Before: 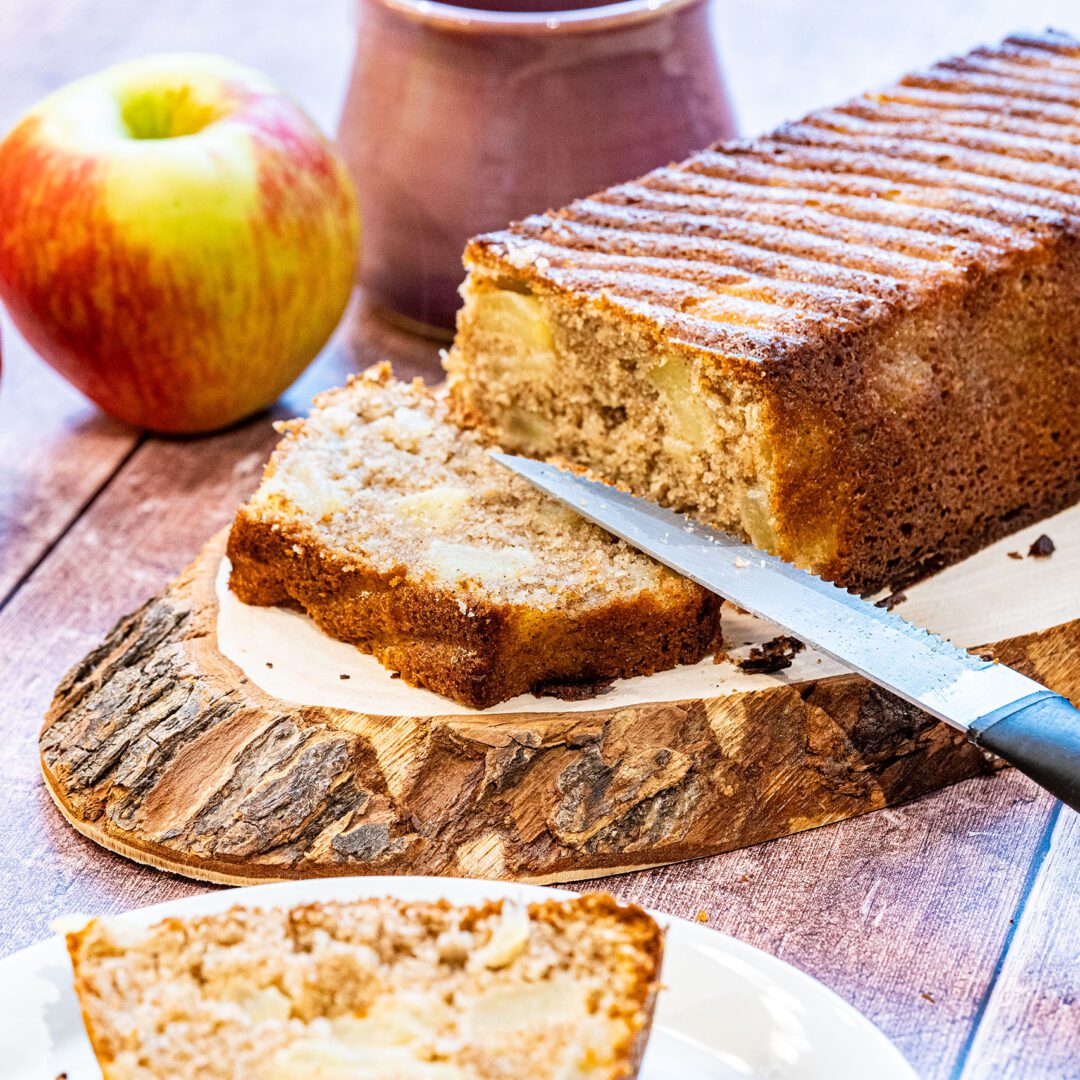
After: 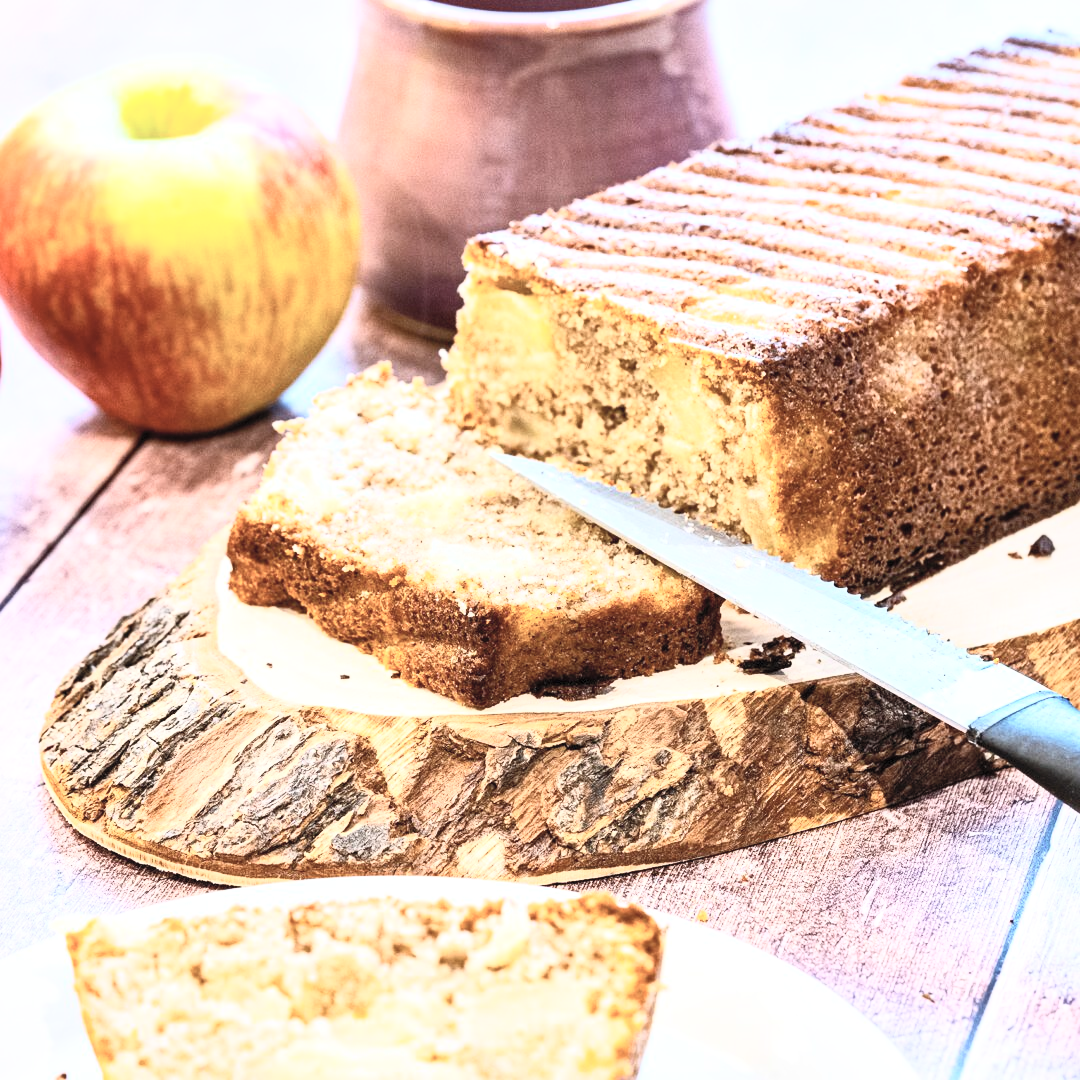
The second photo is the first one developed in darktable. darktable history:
local contrast: mode bilateral grid, contrast 20, coarseness 50, detail 120%, midtone range 0.2
contrast brightness saturation: contrast 0.43, brightness 0.56, saturation -0.19
